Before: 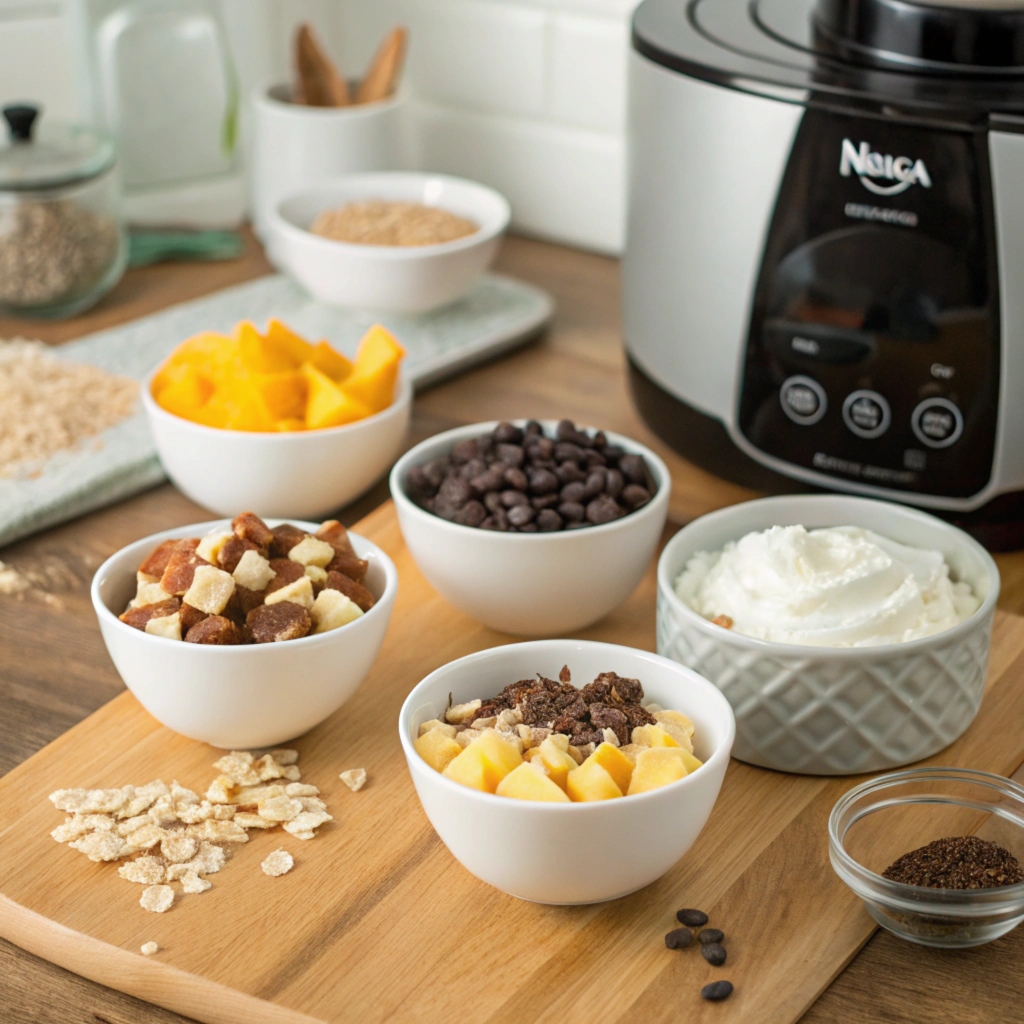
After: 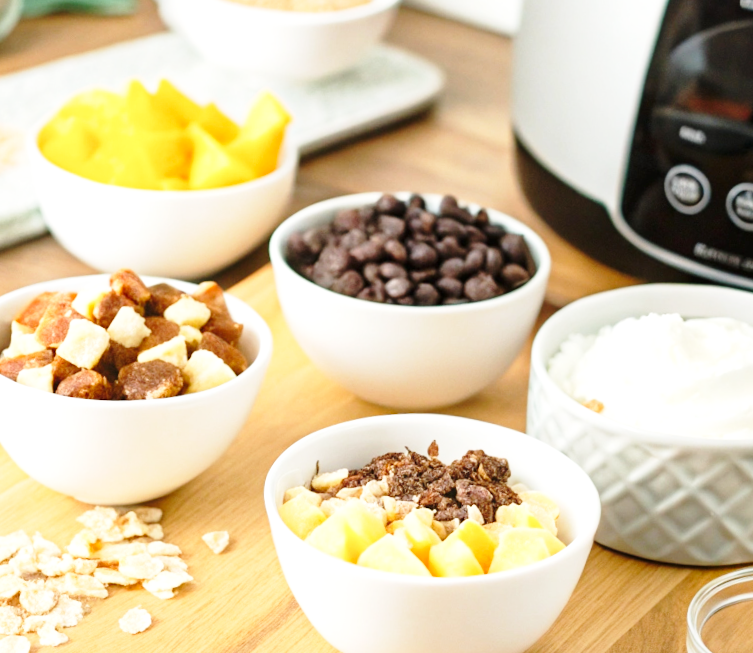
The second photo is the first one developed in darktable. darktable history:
exposure: black level correction 0.001, exposure 0.5 EV, compensate exposure bias true, compensate highlight preservation false
crop and rotate: angle -3.37°, left 9.79%, top 20.73%, right 12.42%, bottom 11.82%
base curve: curves: ch0 [(0, 0) (0.028, 0.03) (0.121, 0.232) (0.46, 0.748) (0.859, 0.968) (1, 1)], preserve colors none
